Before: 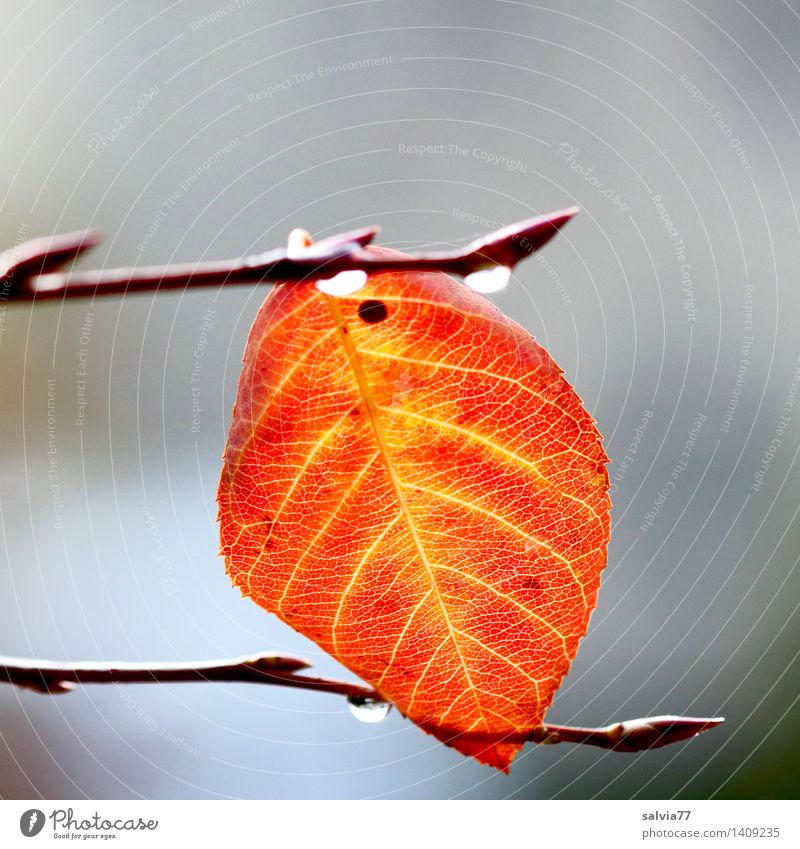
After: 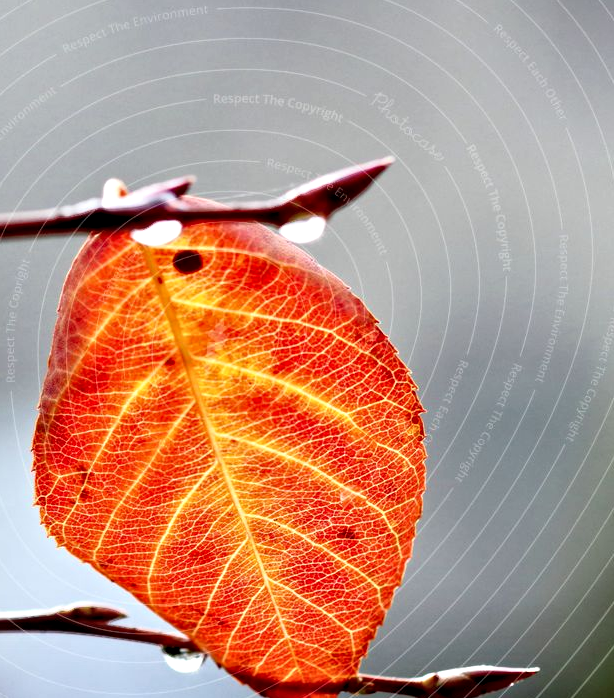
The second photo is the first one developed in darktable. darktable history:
contrast equalizer: octaves 7, y [[0.511, 0.558, 0.631, 0.632, 0.559, 0.512], [0.5 ×6], [0.507, 0.559, 0.627, 0.644, 0.647, 0.647], [0 ×6], [0 ×6]], mix 0.779
crop: left 23.245%, top 5.92%, bottom 11.853%
